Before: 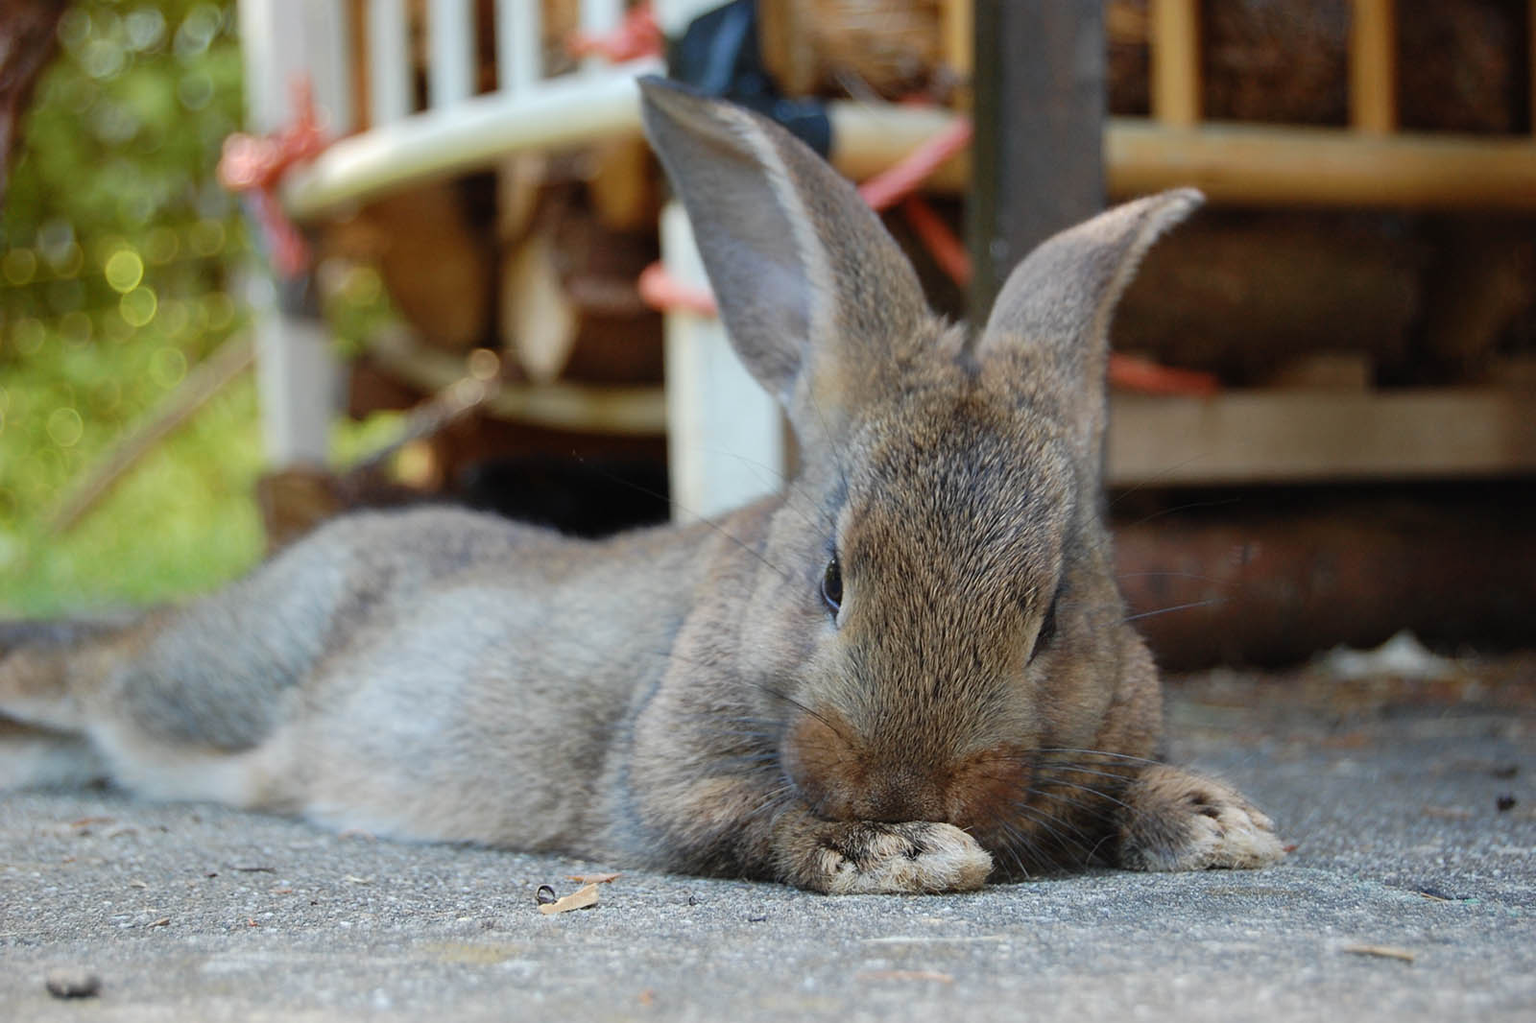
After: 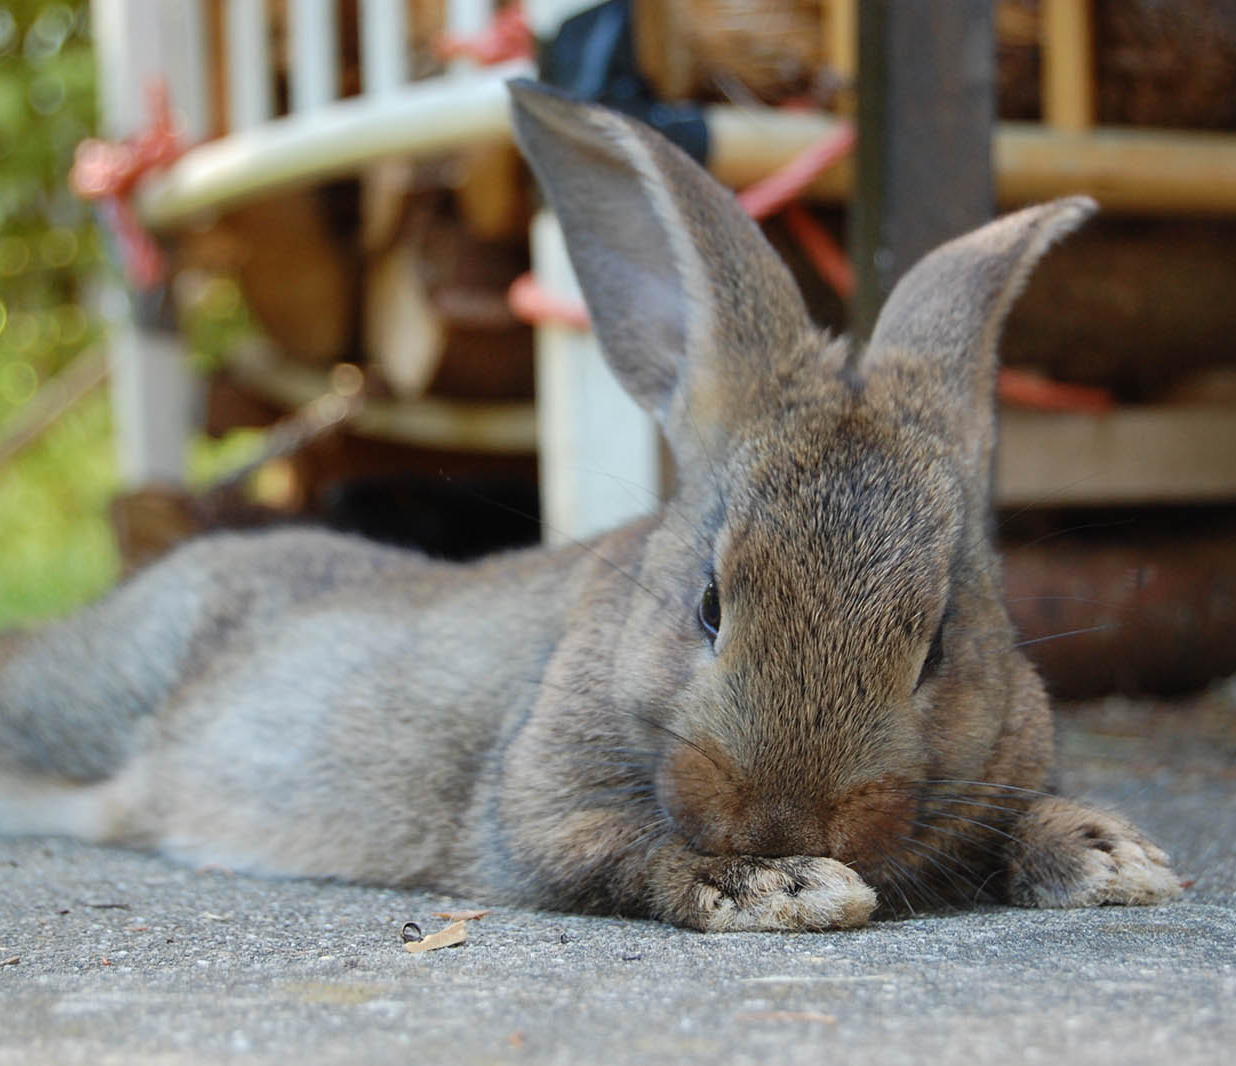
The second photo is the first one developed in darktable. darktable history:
crop: left 9.866%, right 12.854%
